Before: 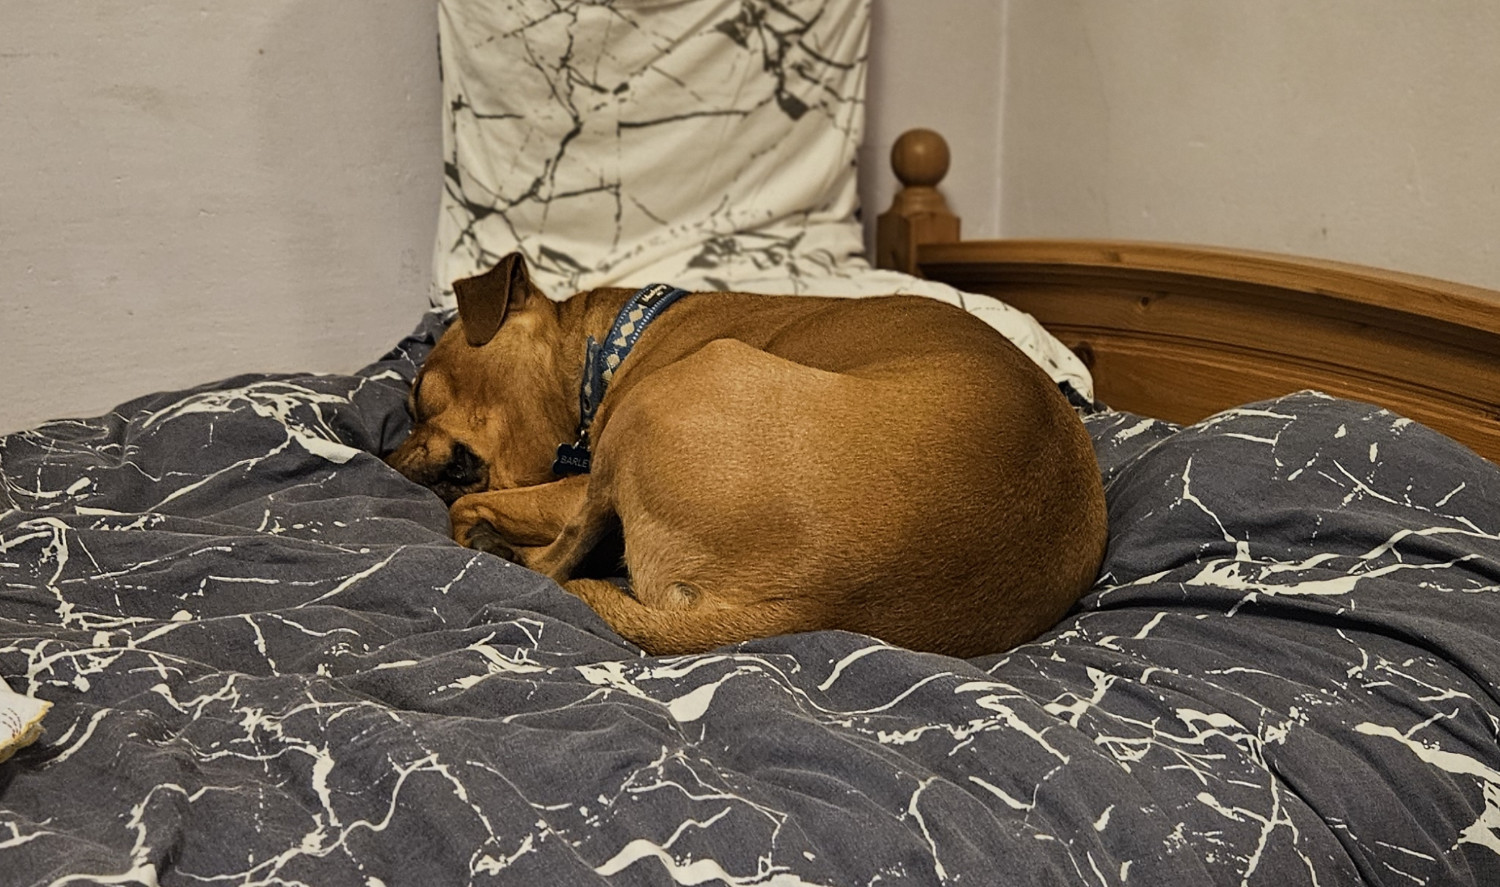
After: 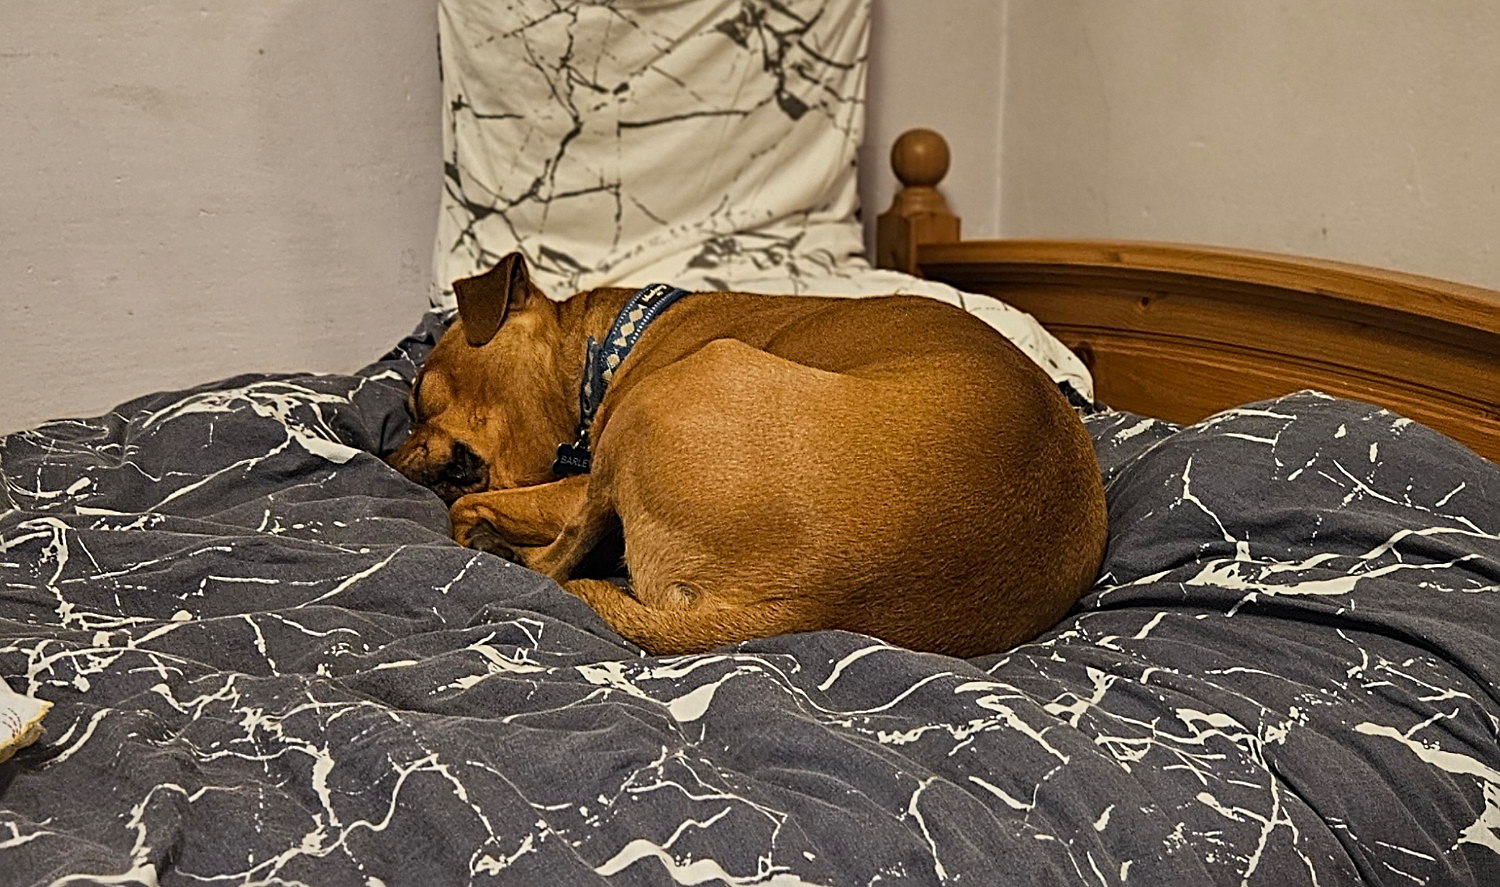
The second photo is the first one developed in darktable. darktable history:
sharpen: radius 2.767
shadows and highlights: shadows 62.66, white point adjustment 0.37, highlights -34.44, compress 83.82%
